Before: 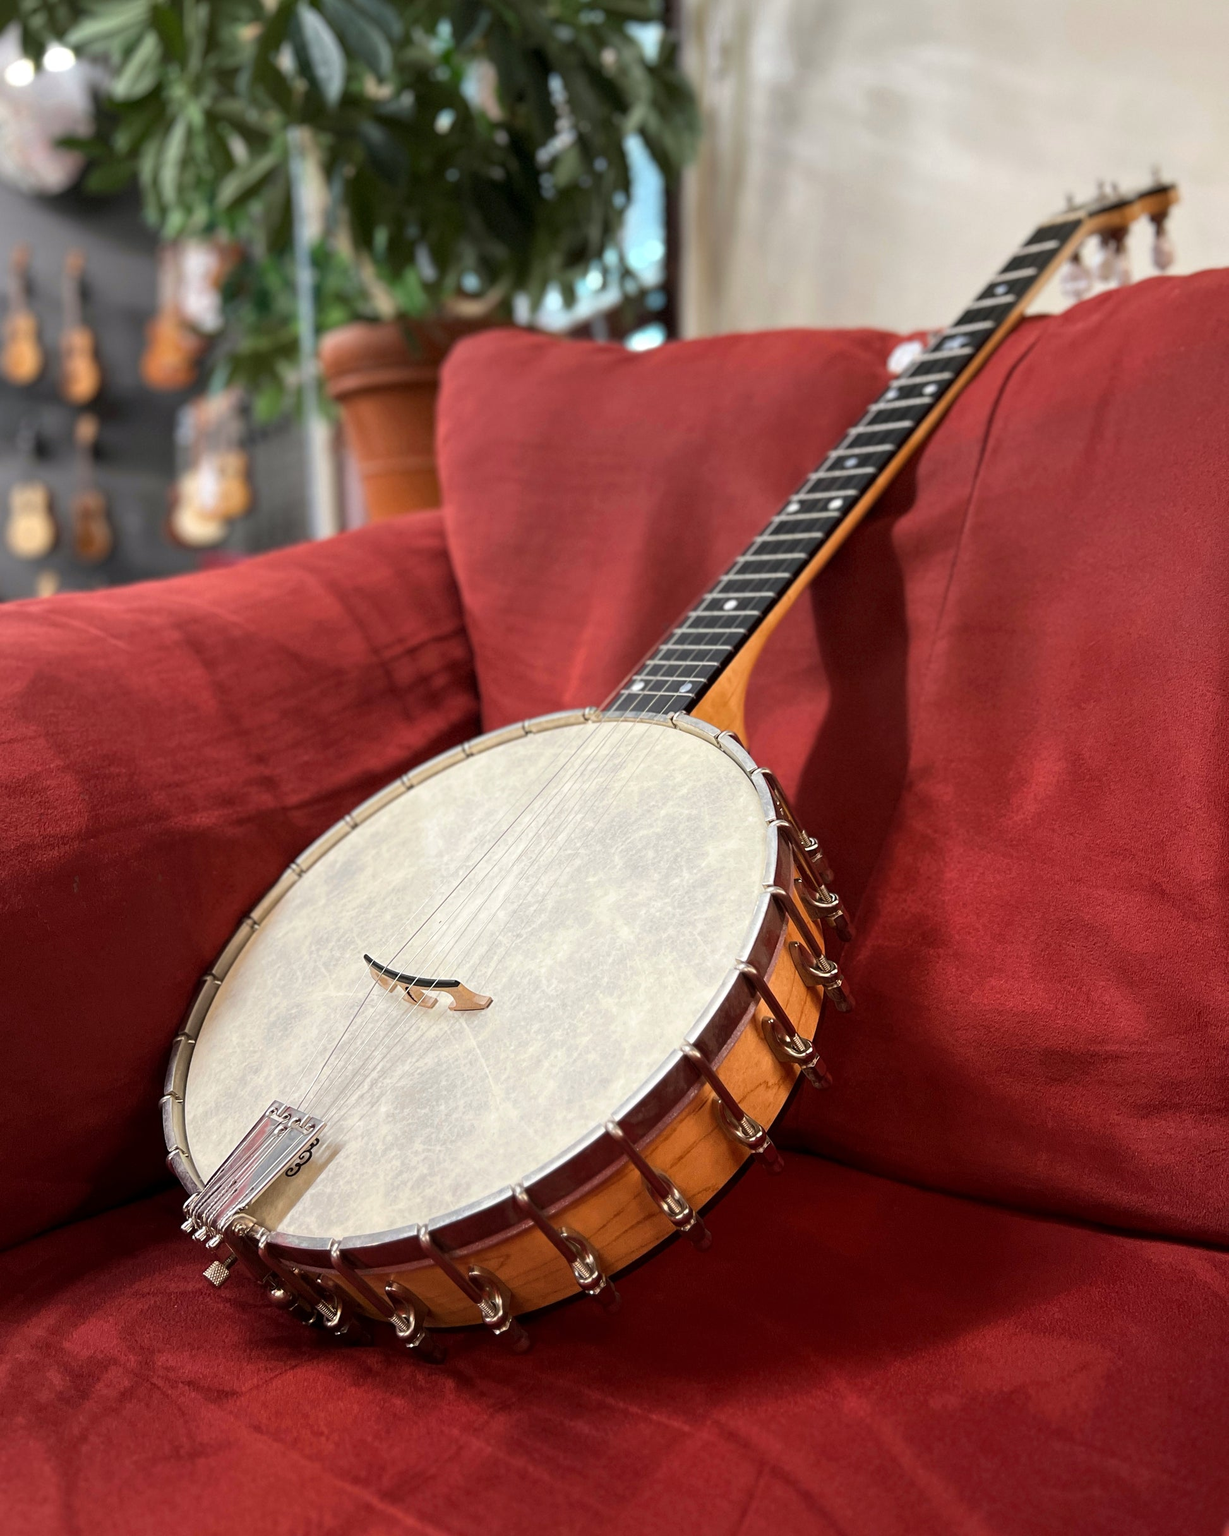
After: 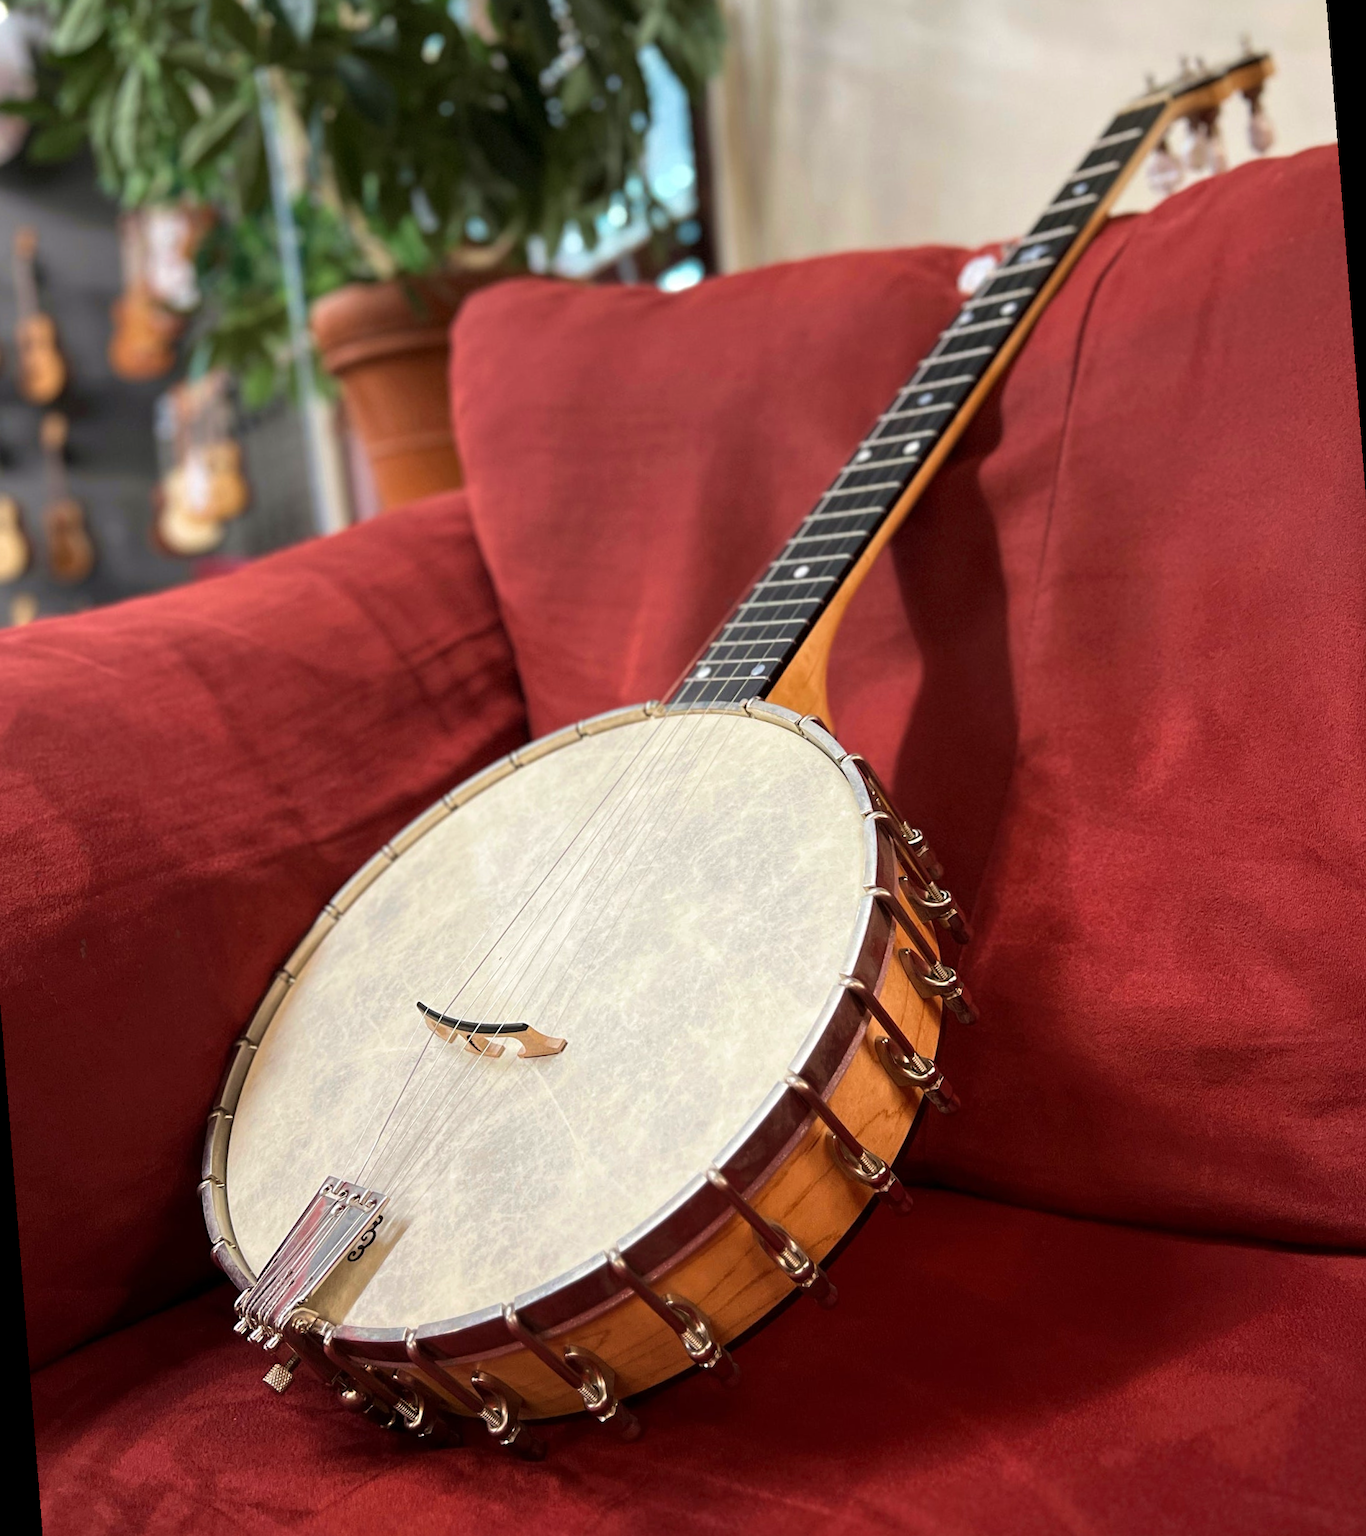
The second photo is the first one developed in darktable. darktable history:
rotate and perspective: rotation -4.57°, crop left 0.054, crop right 0.944, crop top 0.087, crop bottom 0.914
velvia: on, module defaults
